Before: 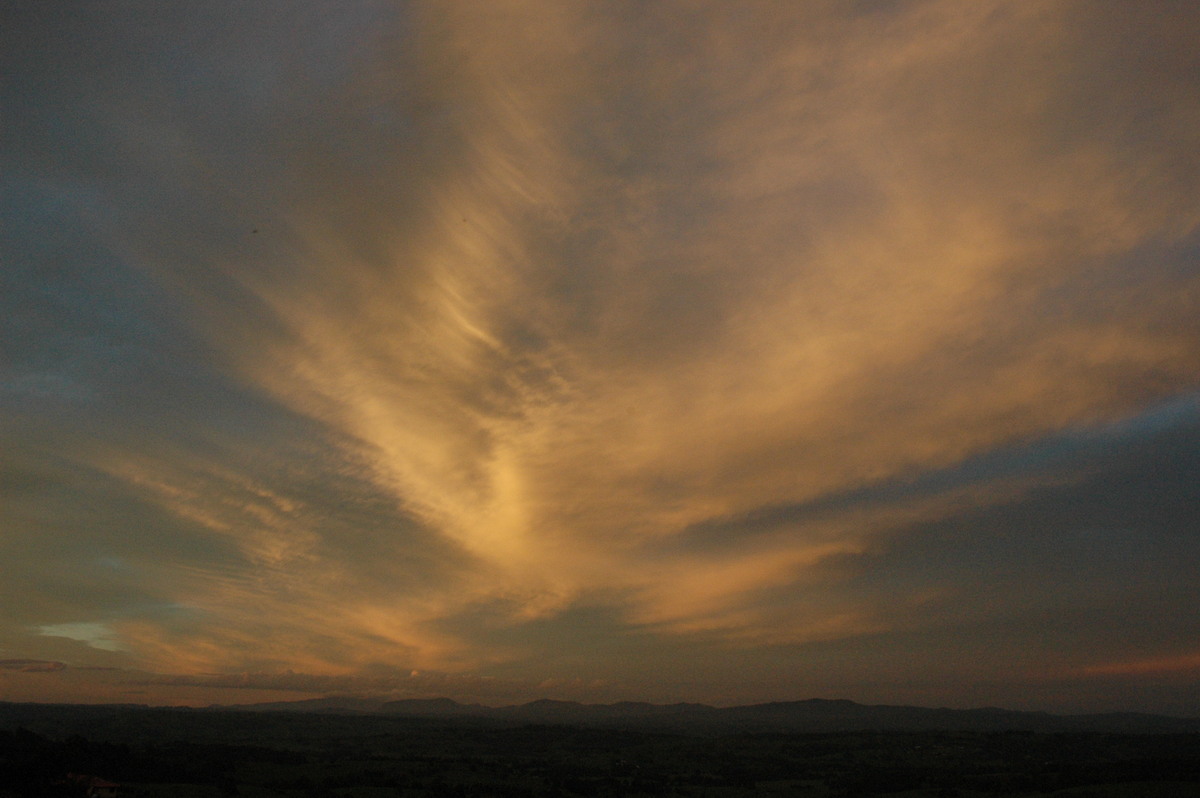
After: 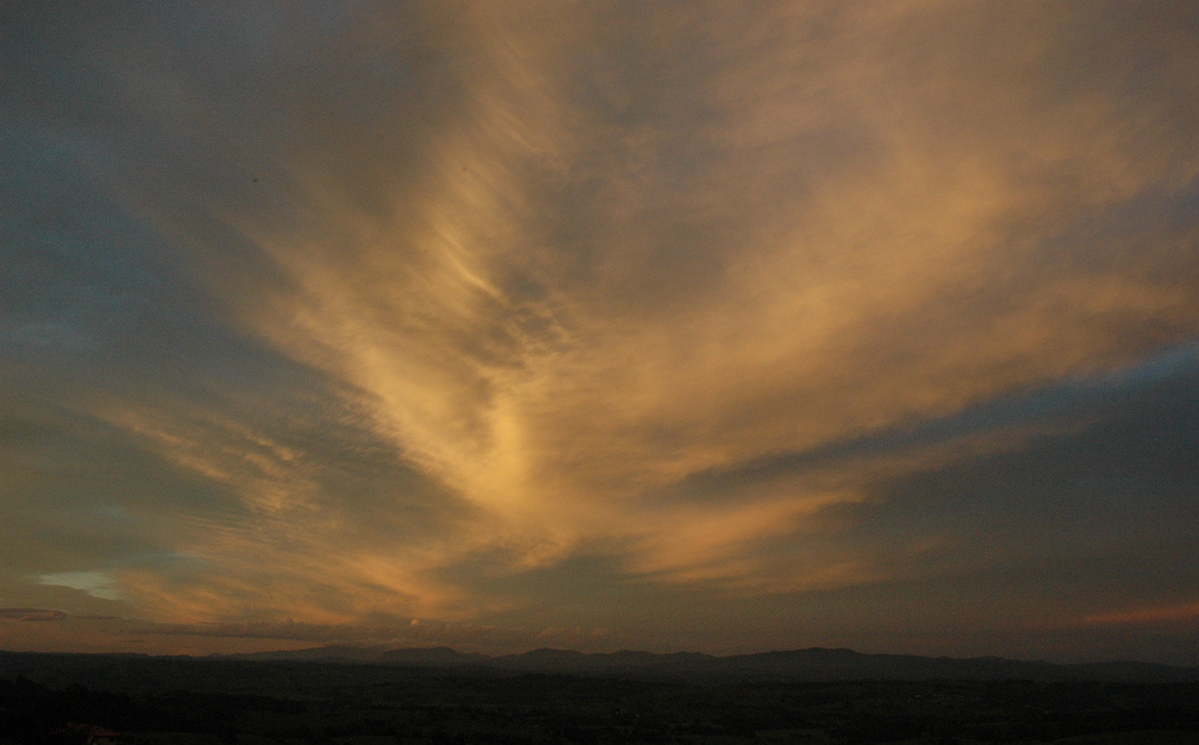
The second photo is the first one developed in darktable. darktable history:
crop and rotate: top 6.566%
